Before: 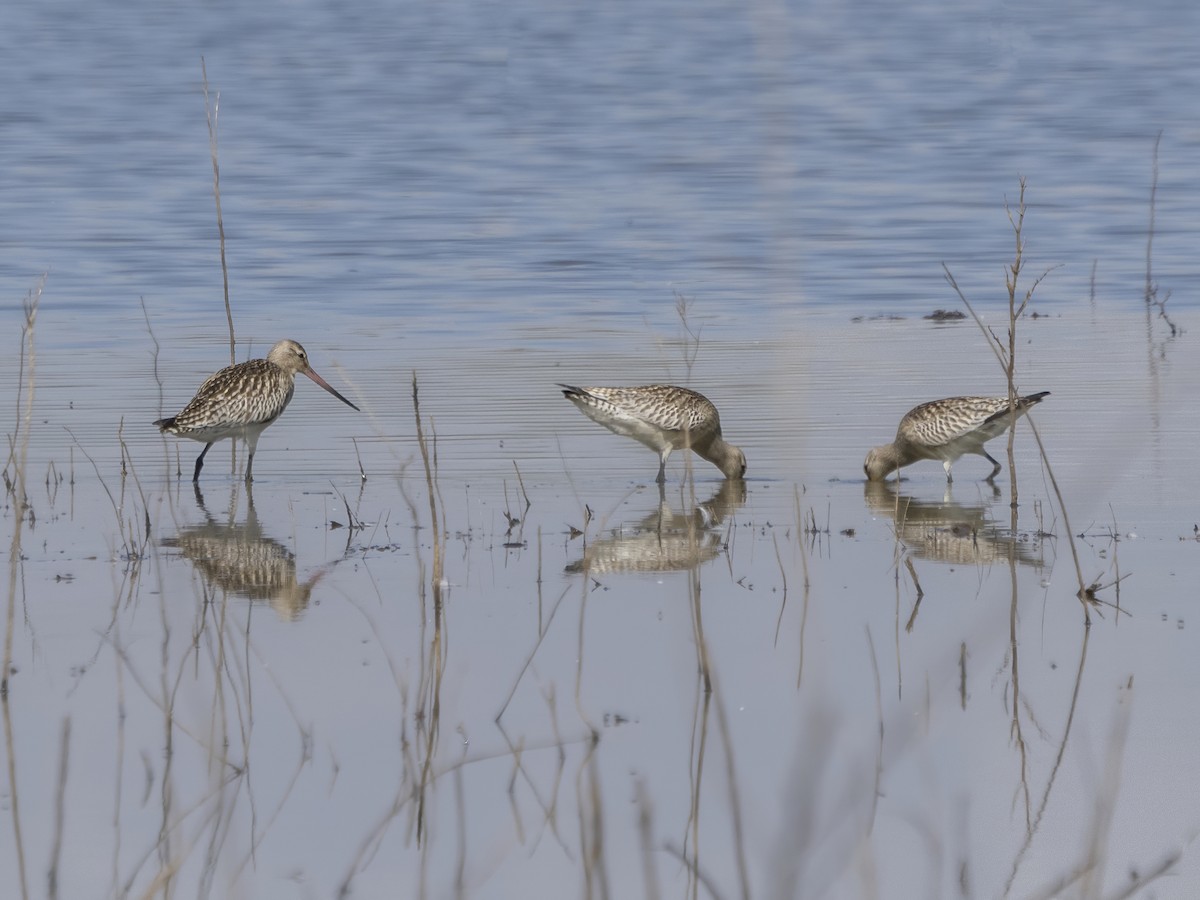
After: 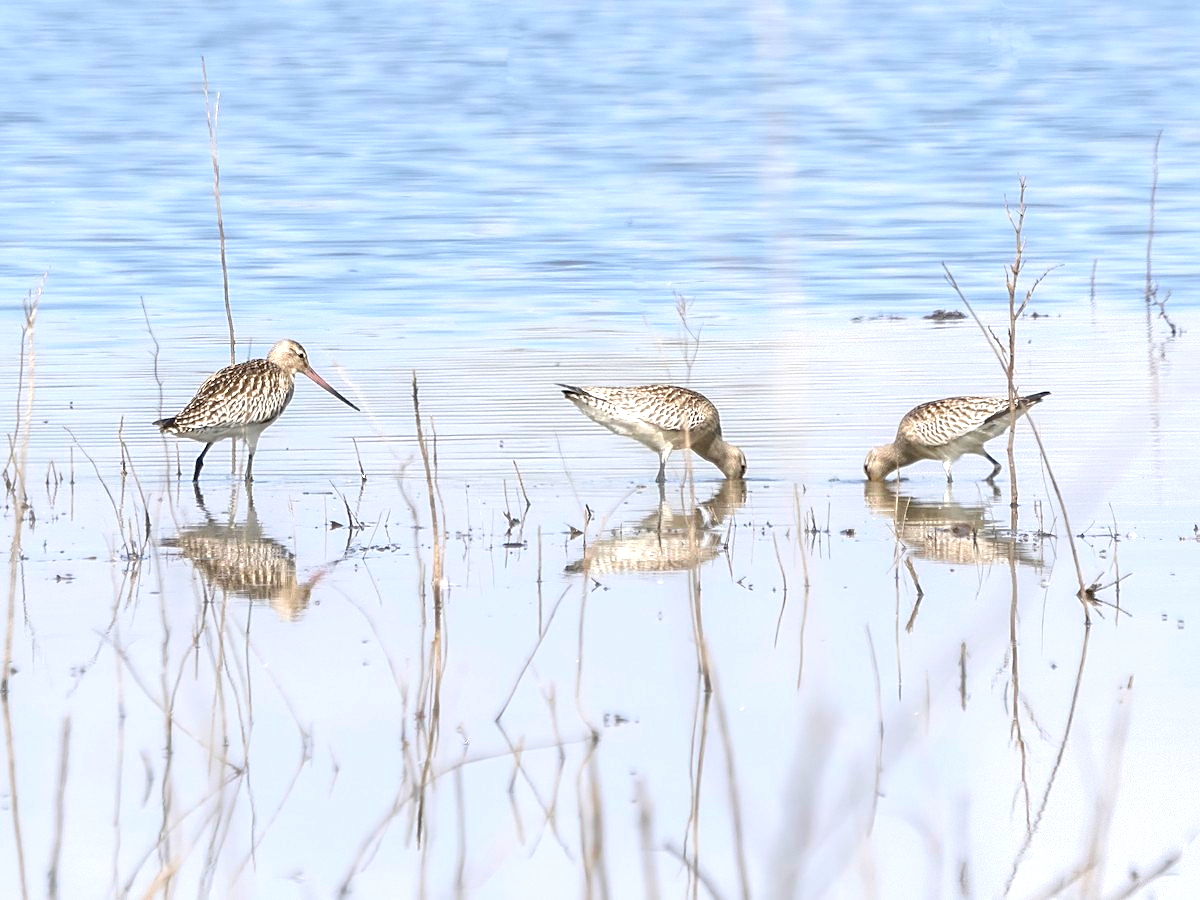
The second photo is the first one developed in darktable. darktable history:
sharpen: on, module defaults
exposure: black level correction 0, exposure 1.384 EV, compensate highlight preservation false
